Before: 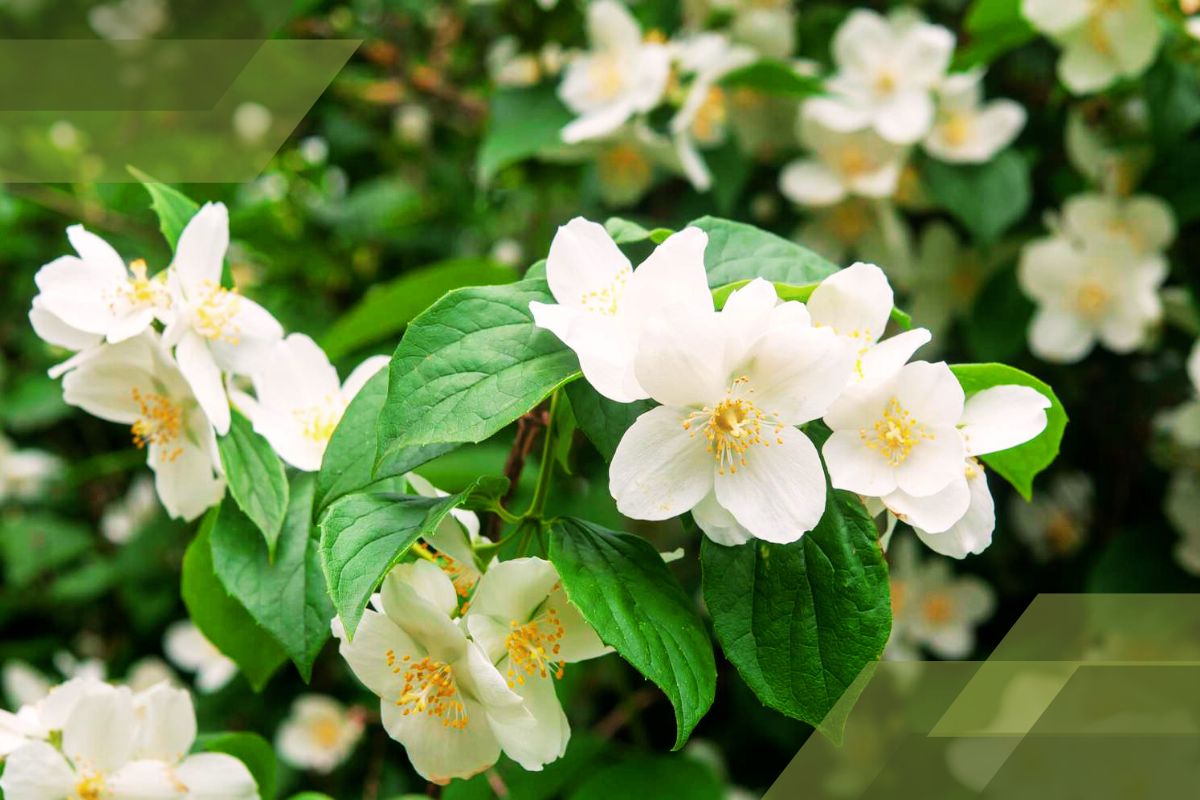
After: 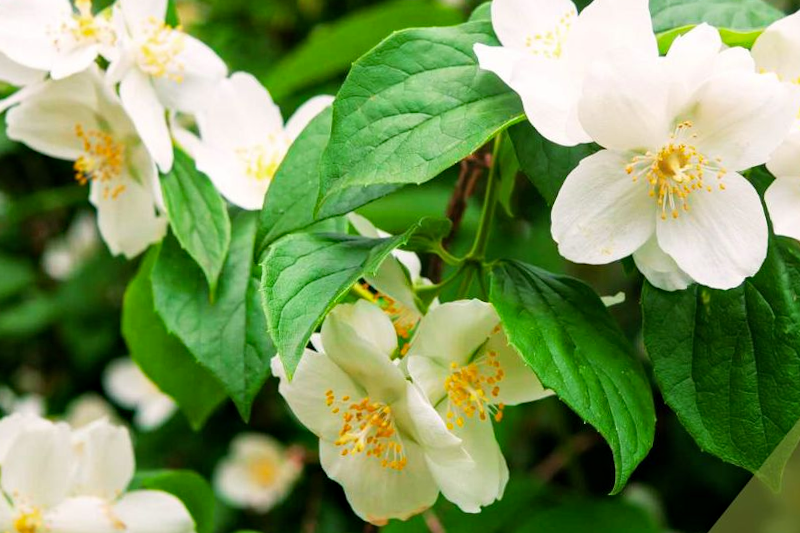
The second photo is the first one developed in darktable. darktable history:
rotate and perspective: automatic cropping original format, crop left 0, crop top 0
haze removal: adaptive false
crop and rotate: angle -0.82°, left 3.85%, top 31.828%, right 27.992%
